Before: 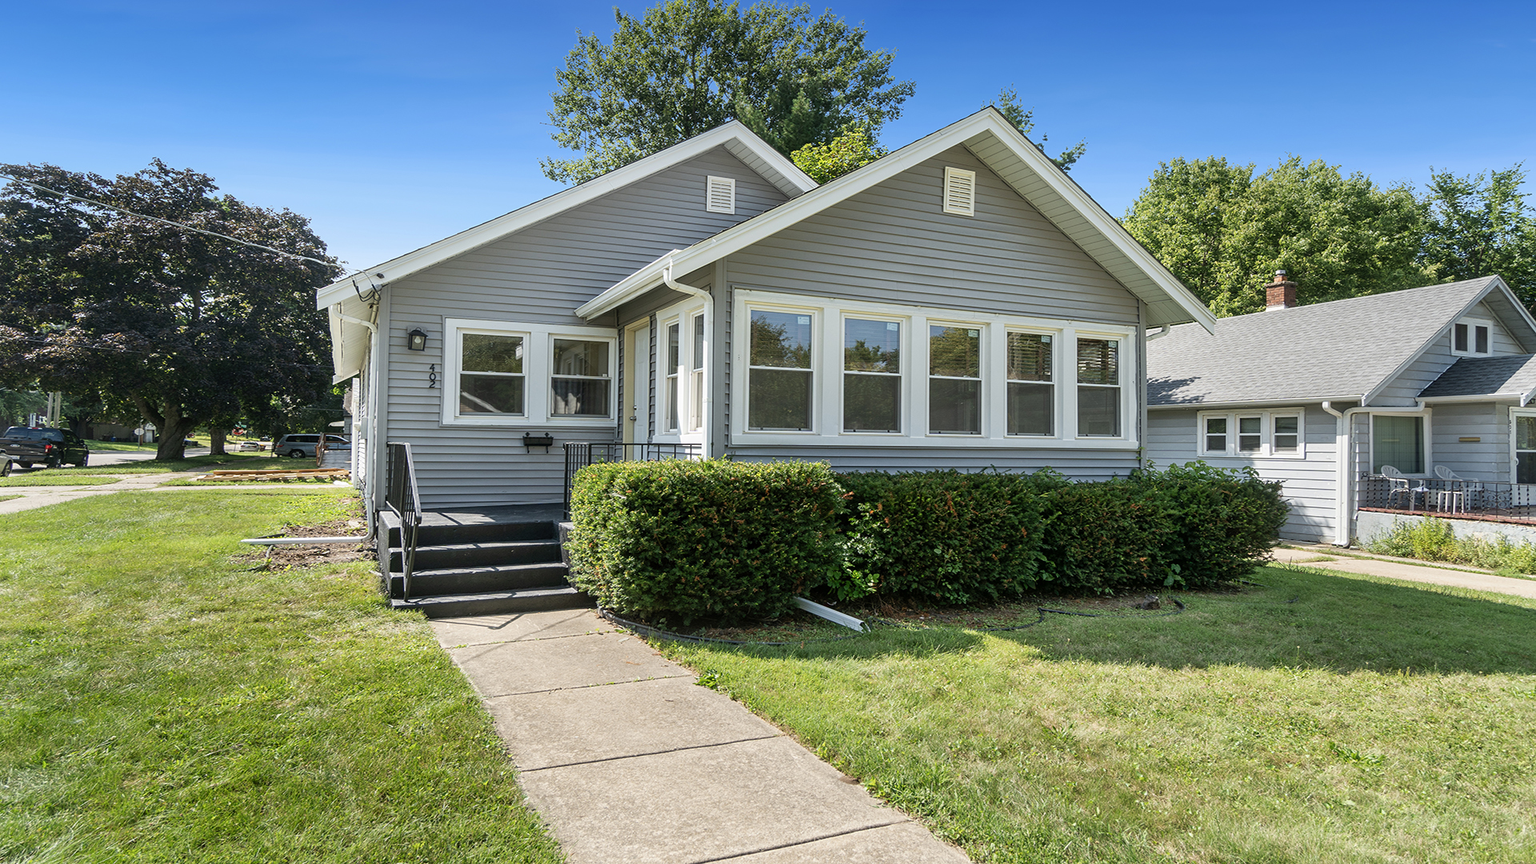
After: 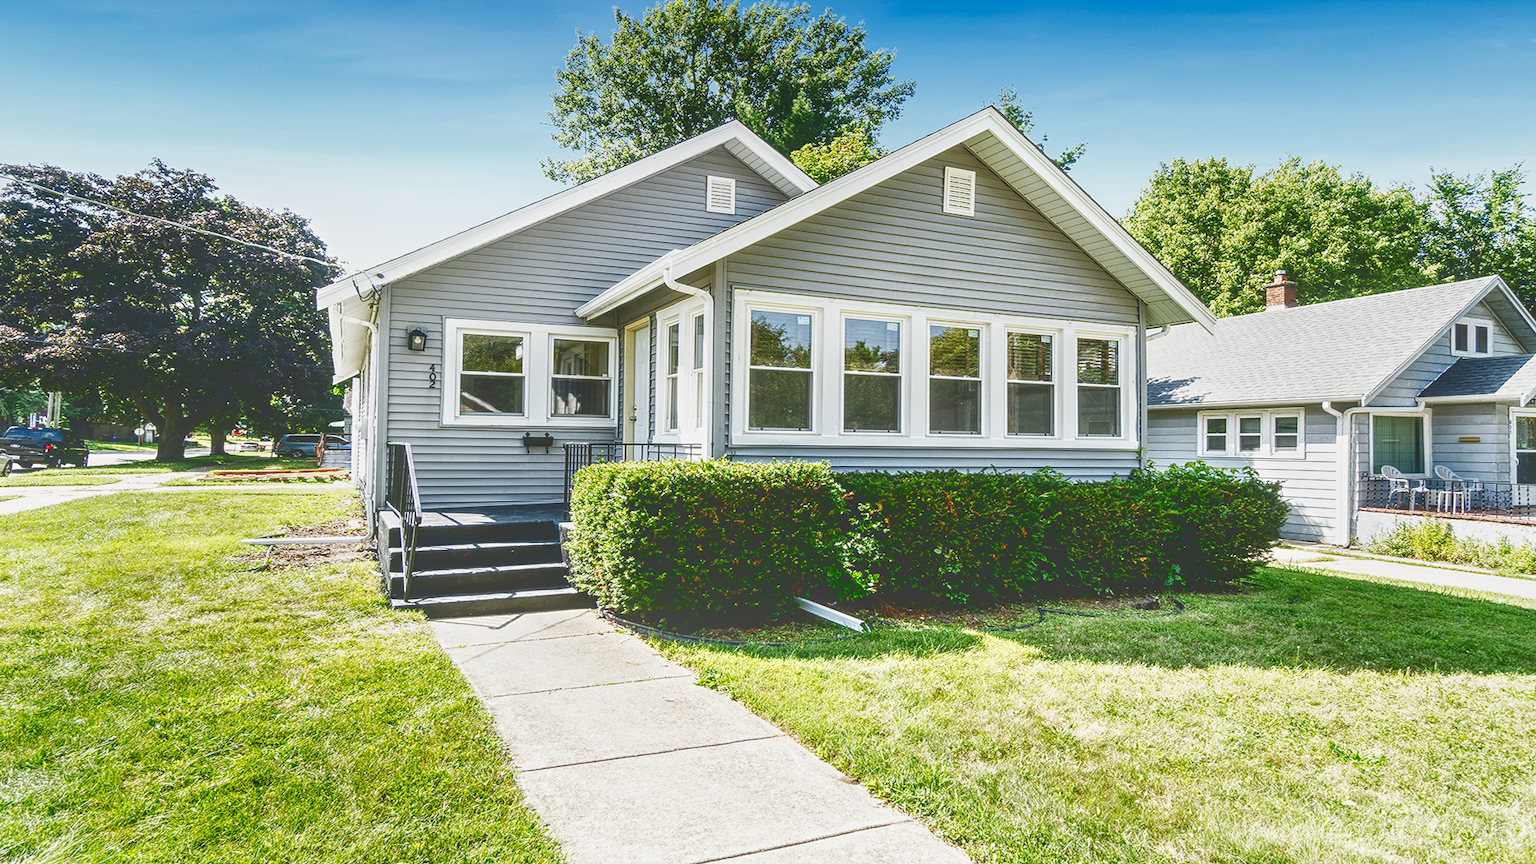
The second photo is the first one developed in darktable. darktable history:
base curve: curves: ch0 [(0, 0) (0.007, 0.004) (0.027, 0.03) (0.046, 0.07) (0.207, 0.54) (0.442, 0.872) (0.673, 0.972) (1, 1)], preserve colors none
local contrast: highlights 73%, shadows 15%, midtone range 0.197
contrast brightness saturation: brightness -0.52
